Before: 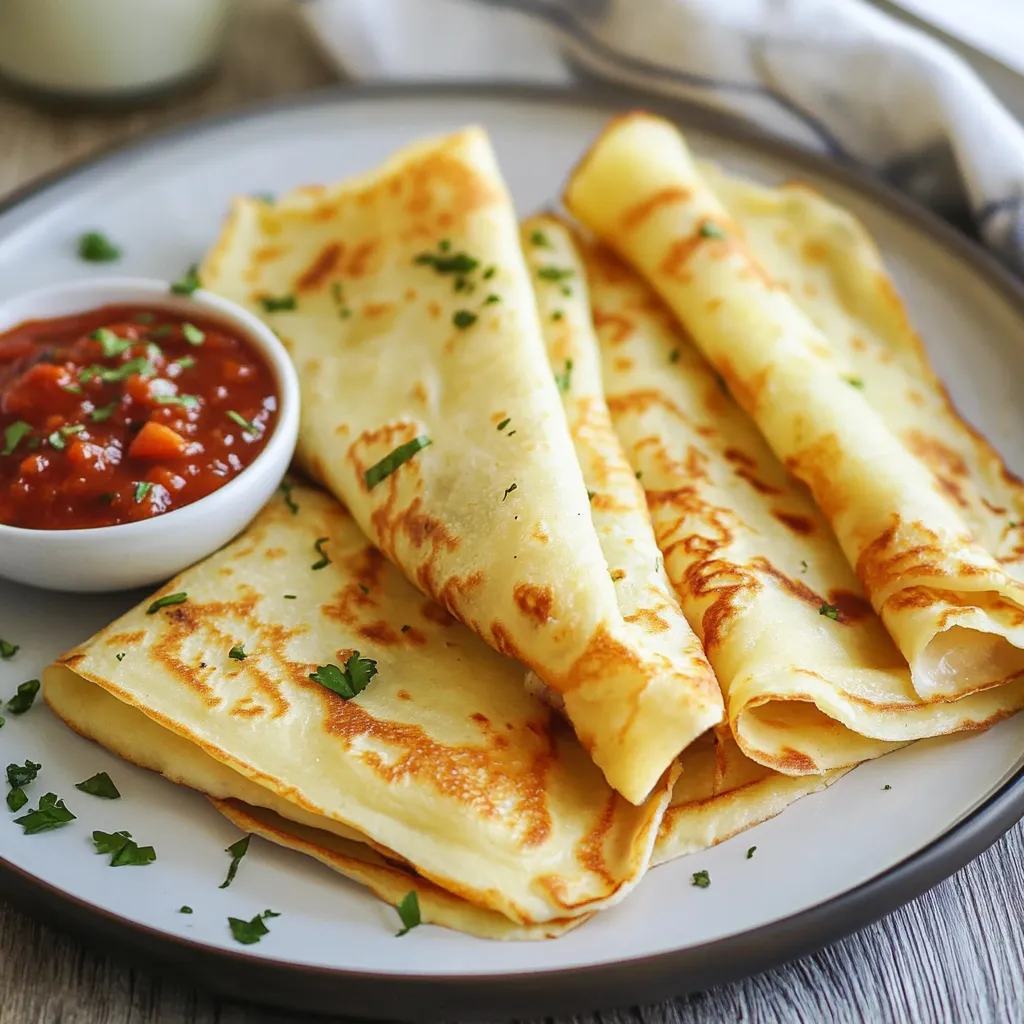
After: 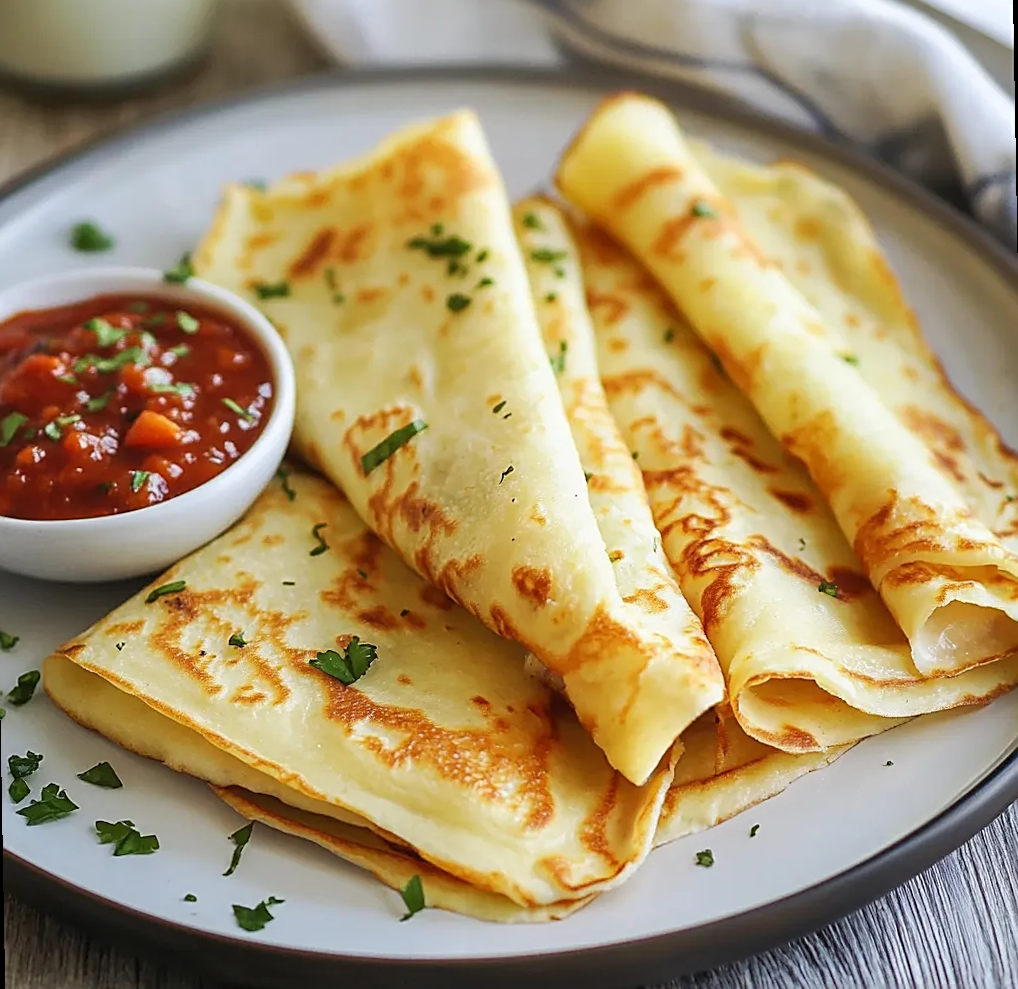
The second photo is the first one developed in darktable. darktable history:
rotate and perspective: rotation -1°, crop left 0.011, crop right 0.989, crop top 0.025, crop bottom 0.975
sharpen: on, module defaults
